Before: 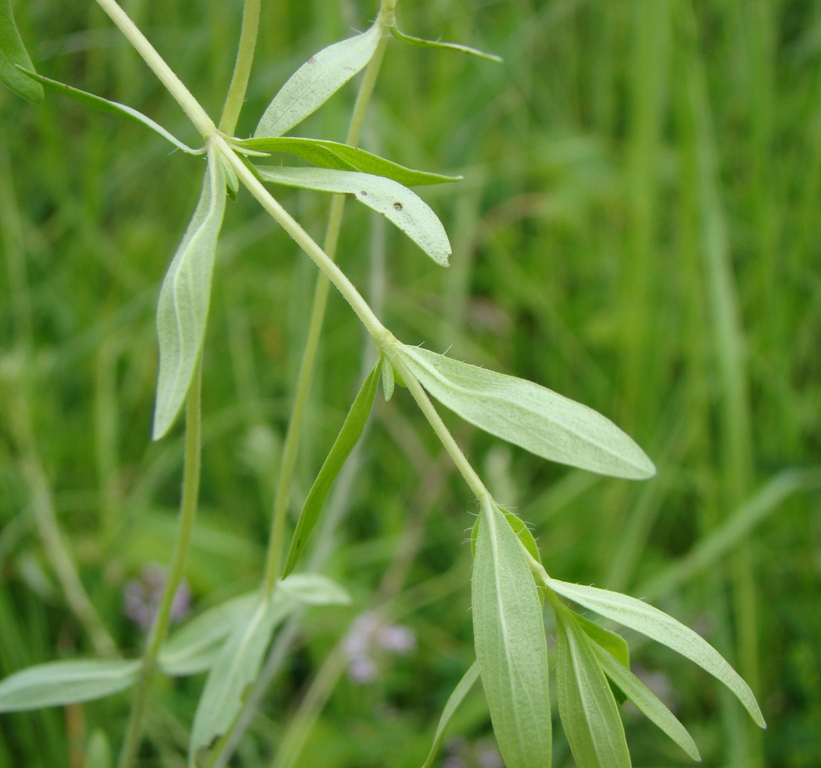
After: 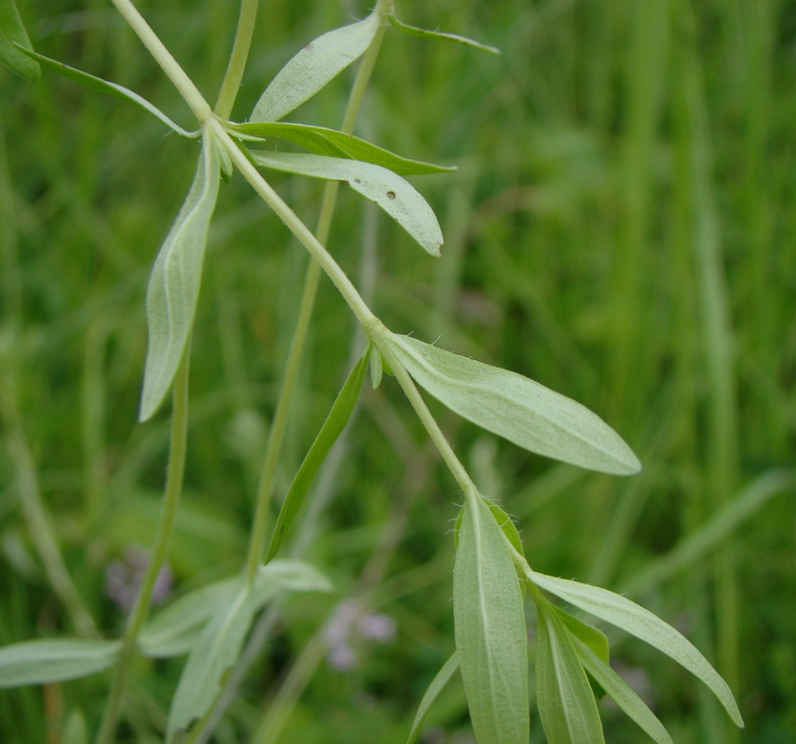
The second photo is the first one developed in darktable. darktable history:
exposure: exposure -0.492 EV, compensate highlight preservation false
tone equalizer: on, module defaults
color balance: on, module defaults
crop and rotate: angle -1.69°
